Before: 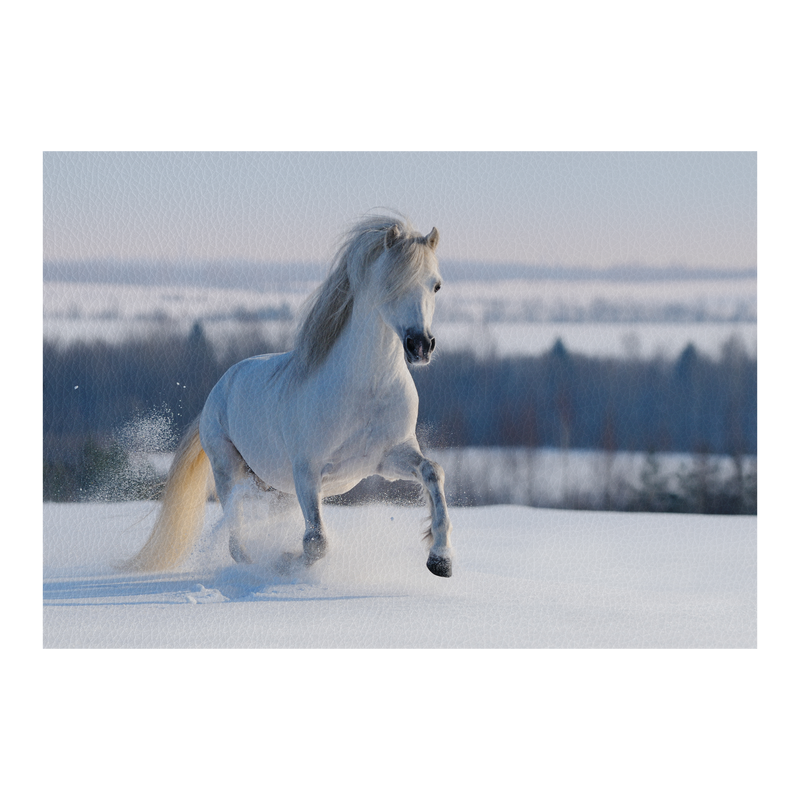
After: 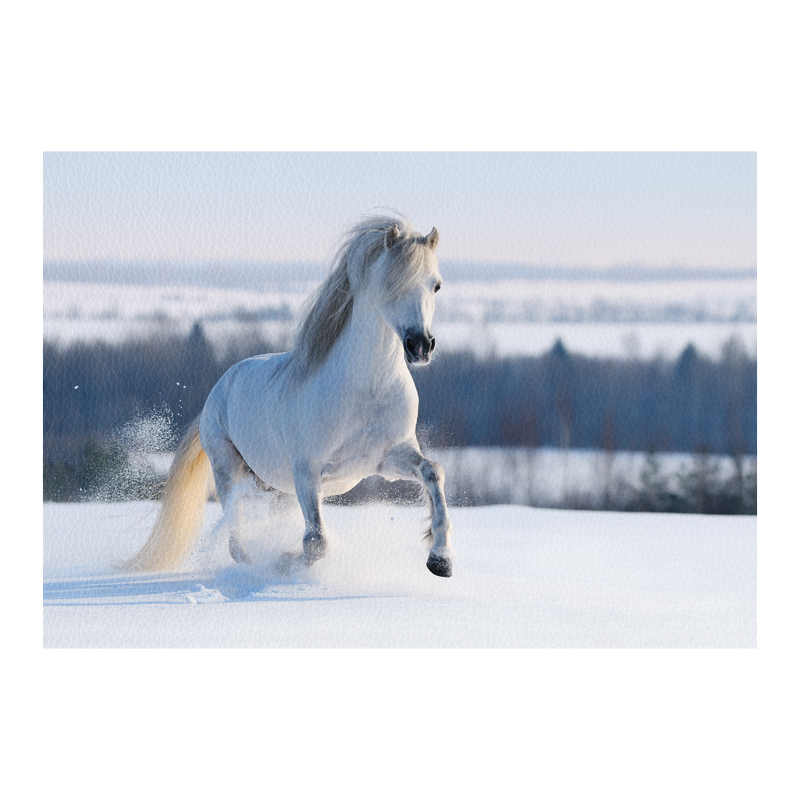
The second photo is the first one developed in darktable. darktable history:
contrast brightness saturation: contrast 0.151, brightness 0.046
exposure: exposure 0.299 EV, compensate highlight preservation false
